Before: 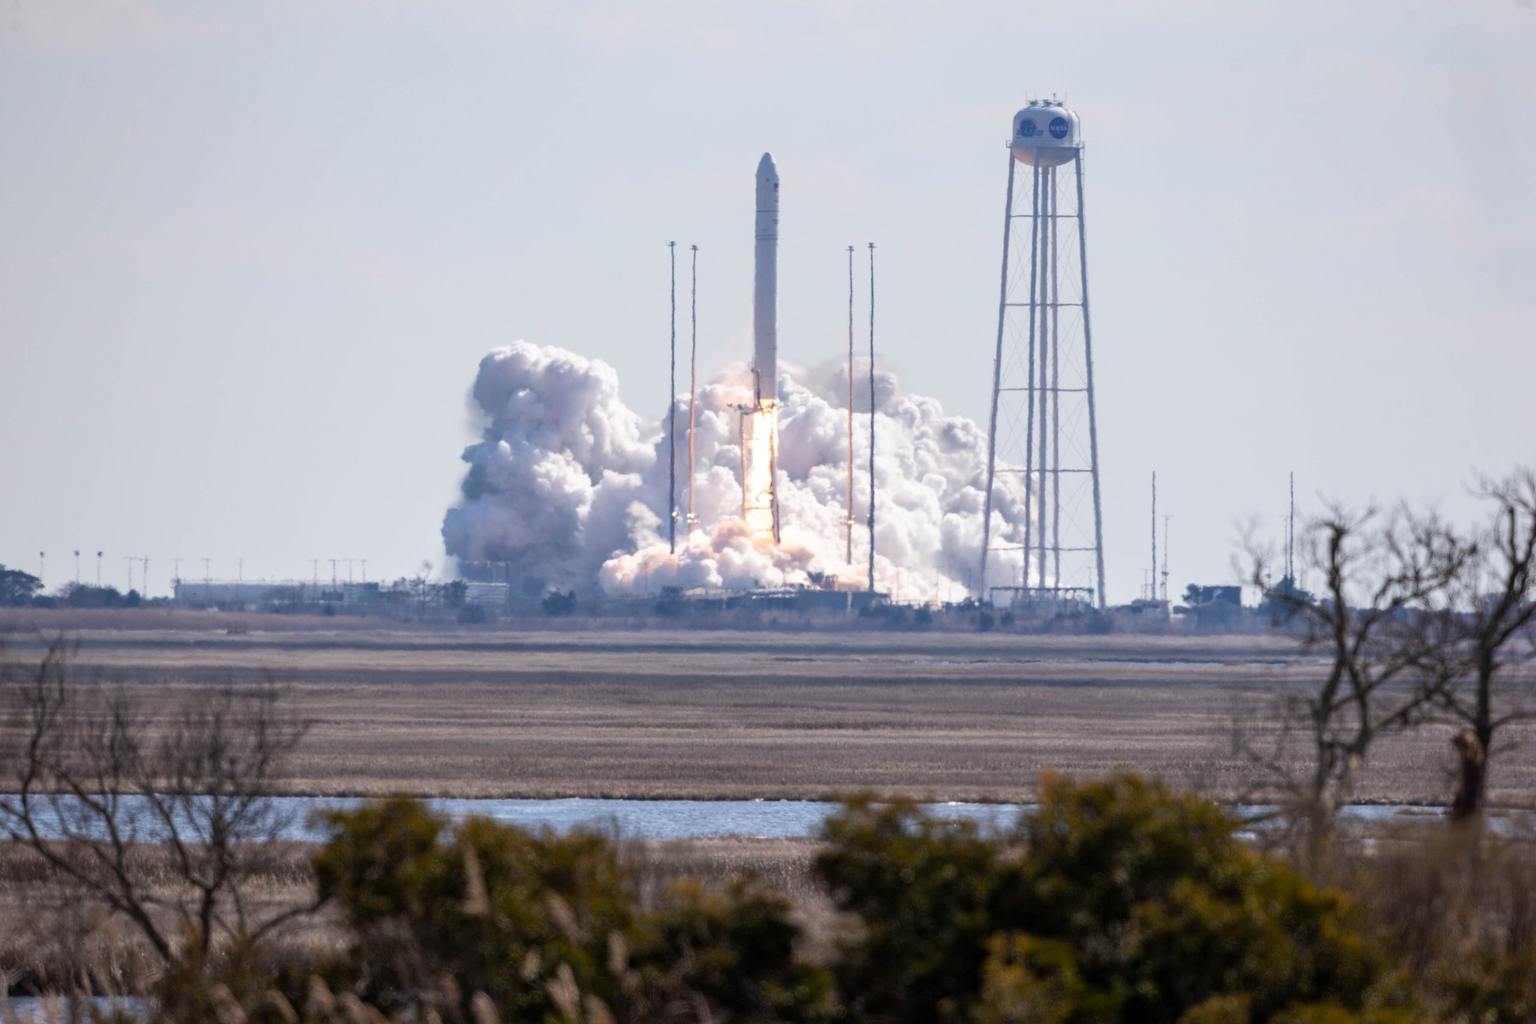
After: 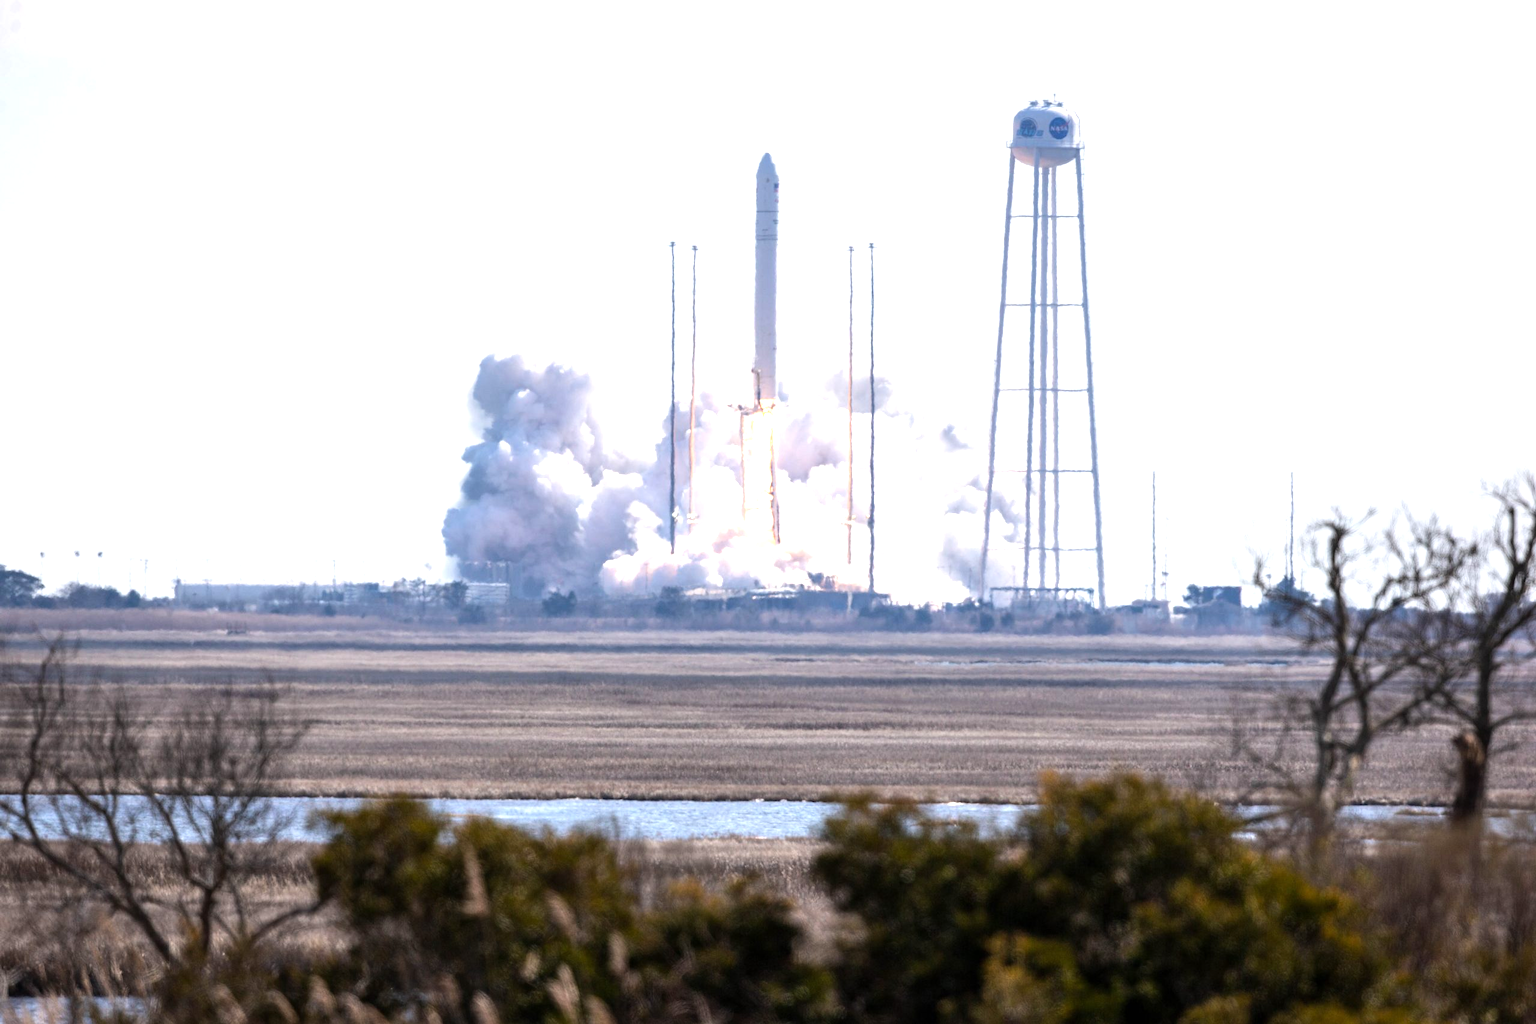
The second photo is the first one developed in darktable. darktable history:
exposure: exposure 0.559 EV, compensate highlight preservation false
tone equalizer: -8 EV -0.417 EV, -7 EV -0.389 EV, -6 EV -0.333 EV, -5 EV -0.222 EV, -3 EV 0.222 EV, -2 EV 0.333 EV, -1 EV 0.389 EV, +0 EV 0.417 EV, edges refinement/feathering 500, mask exposure compensation -1.57 EV, preserve details no
